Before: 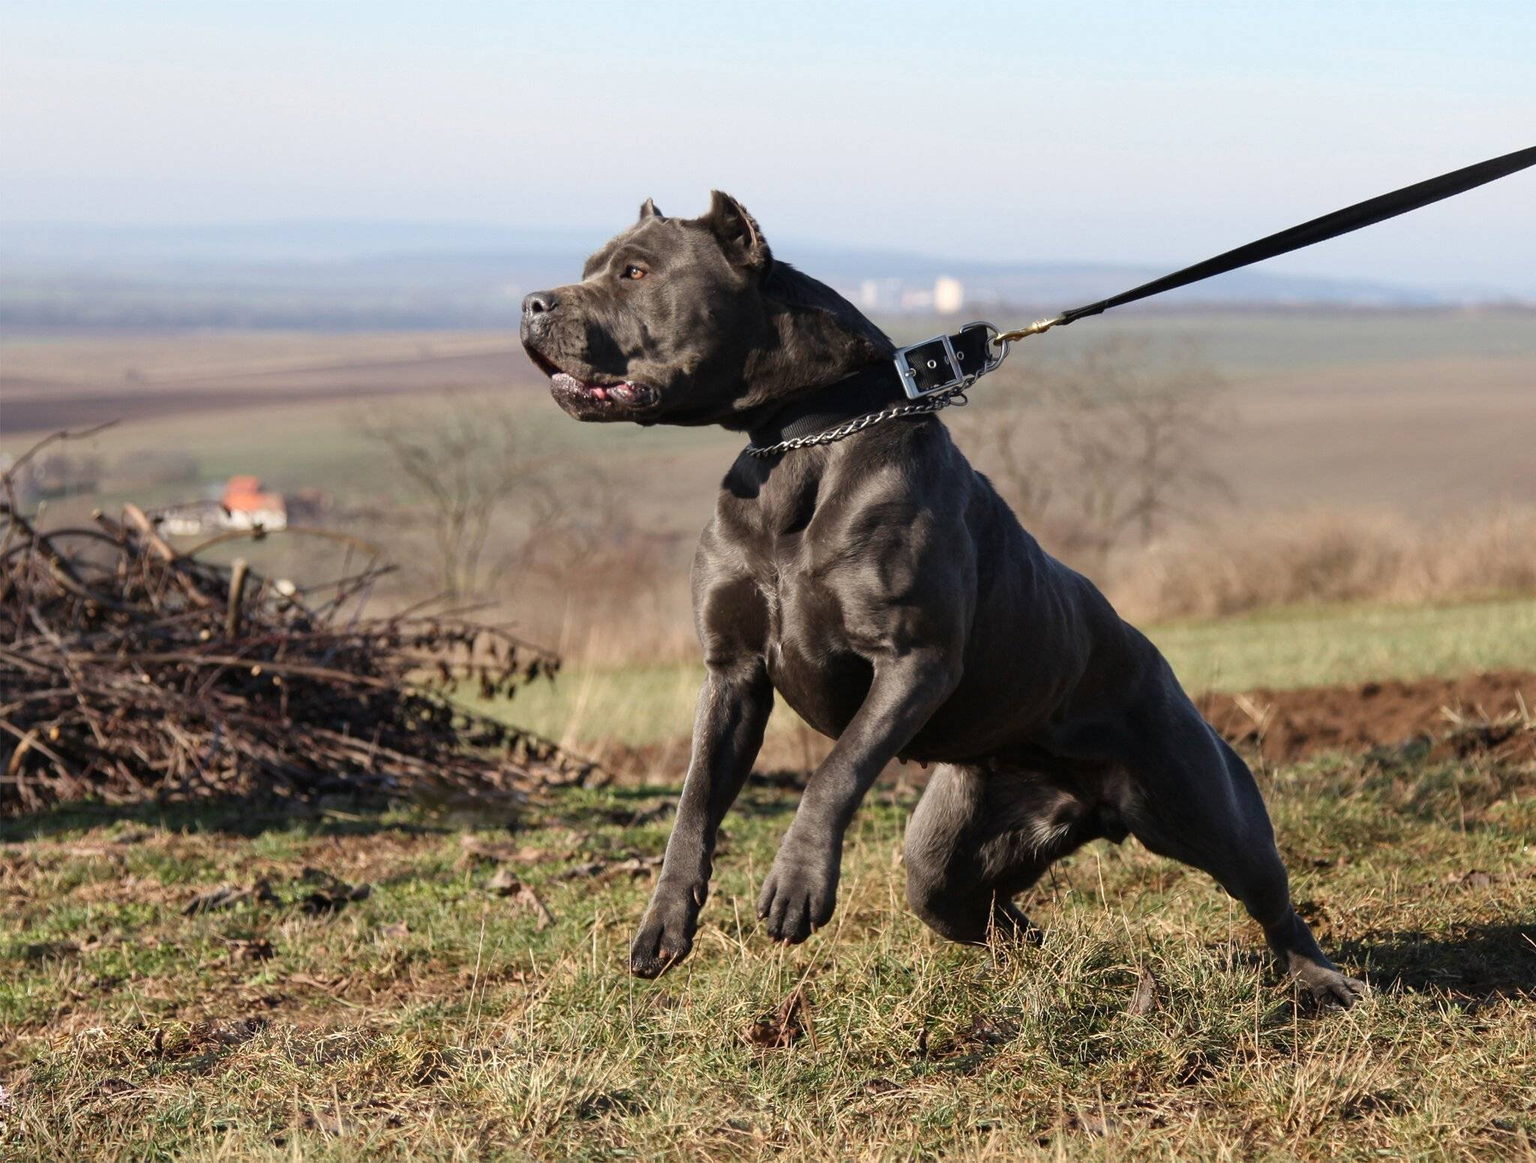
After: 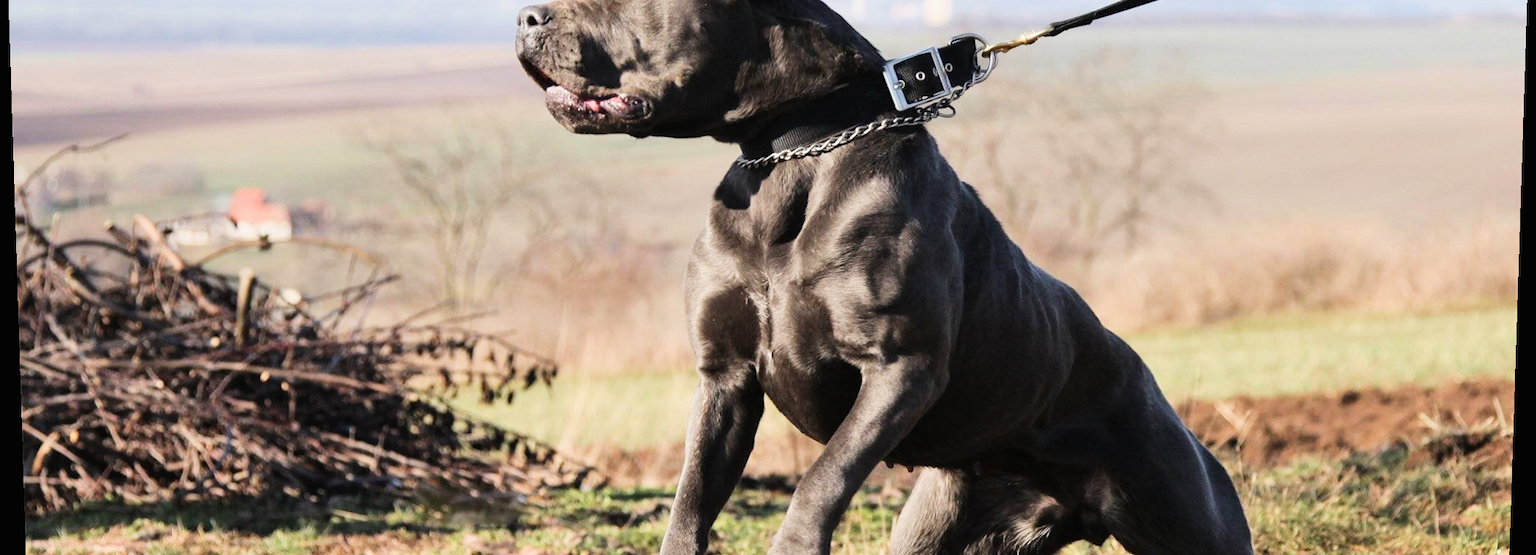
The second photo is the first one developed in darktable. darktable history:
crop and rotate: top 26.056%, bottom 25.543%
filmic rgb: black relative exposure -7.5 EV, white relative exposure 5 EV, hardness 3.31, contrast 1.3, contrast in shadows safe
exposure: black level correction -0.002, exposure 1.115 EV, compensate highlight preservation false
rotate and perspective: lens shift (vertical) 0.048, lens shift (horizontal) -0.024, automatic cropping off
